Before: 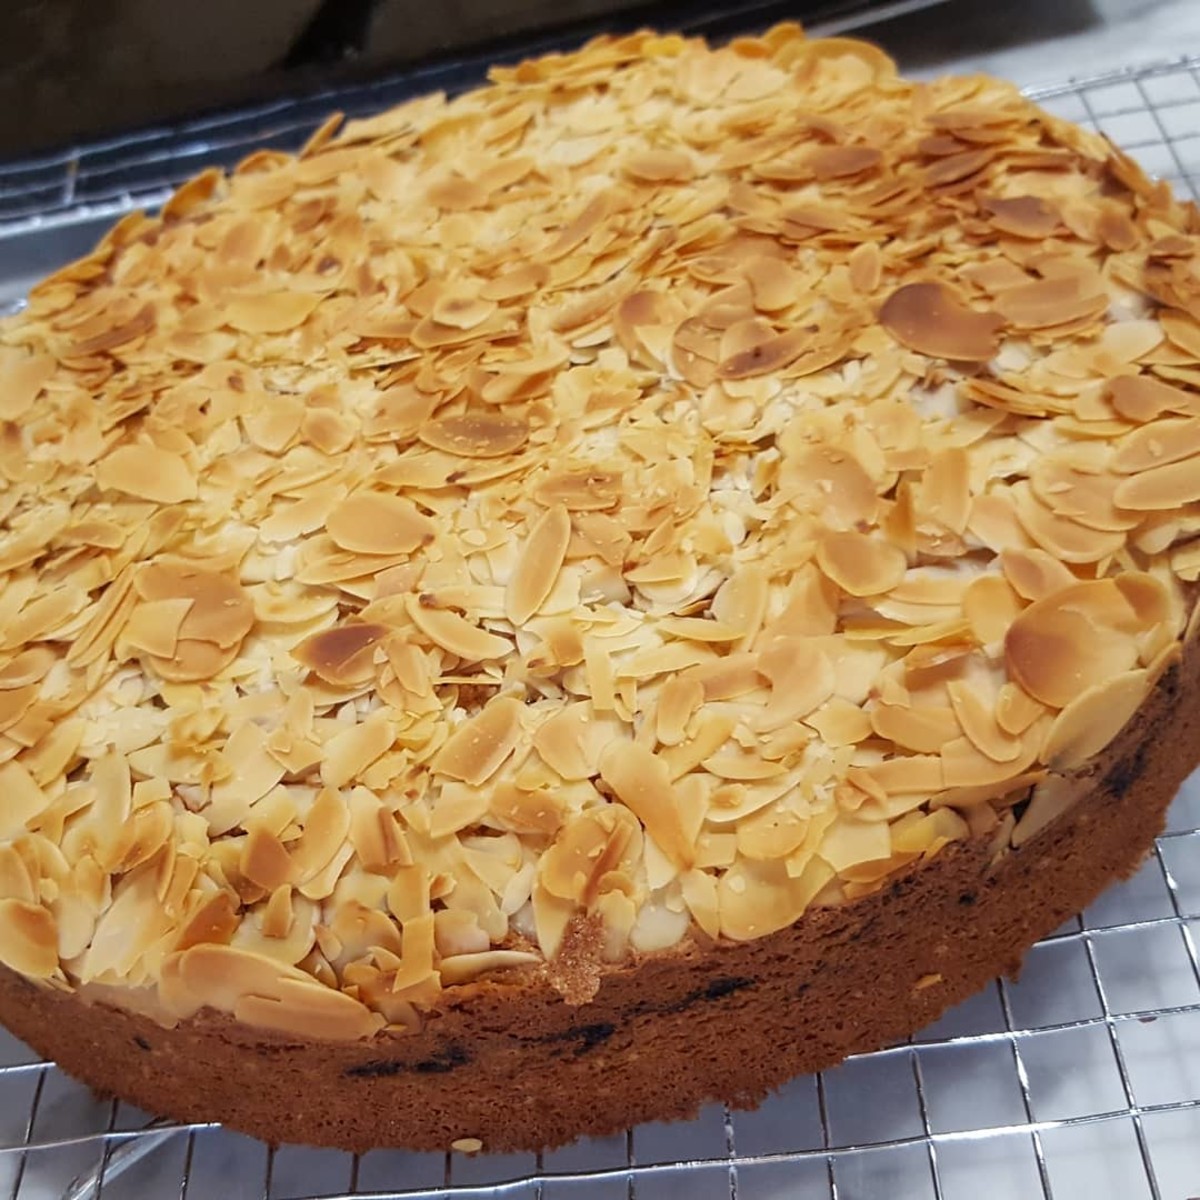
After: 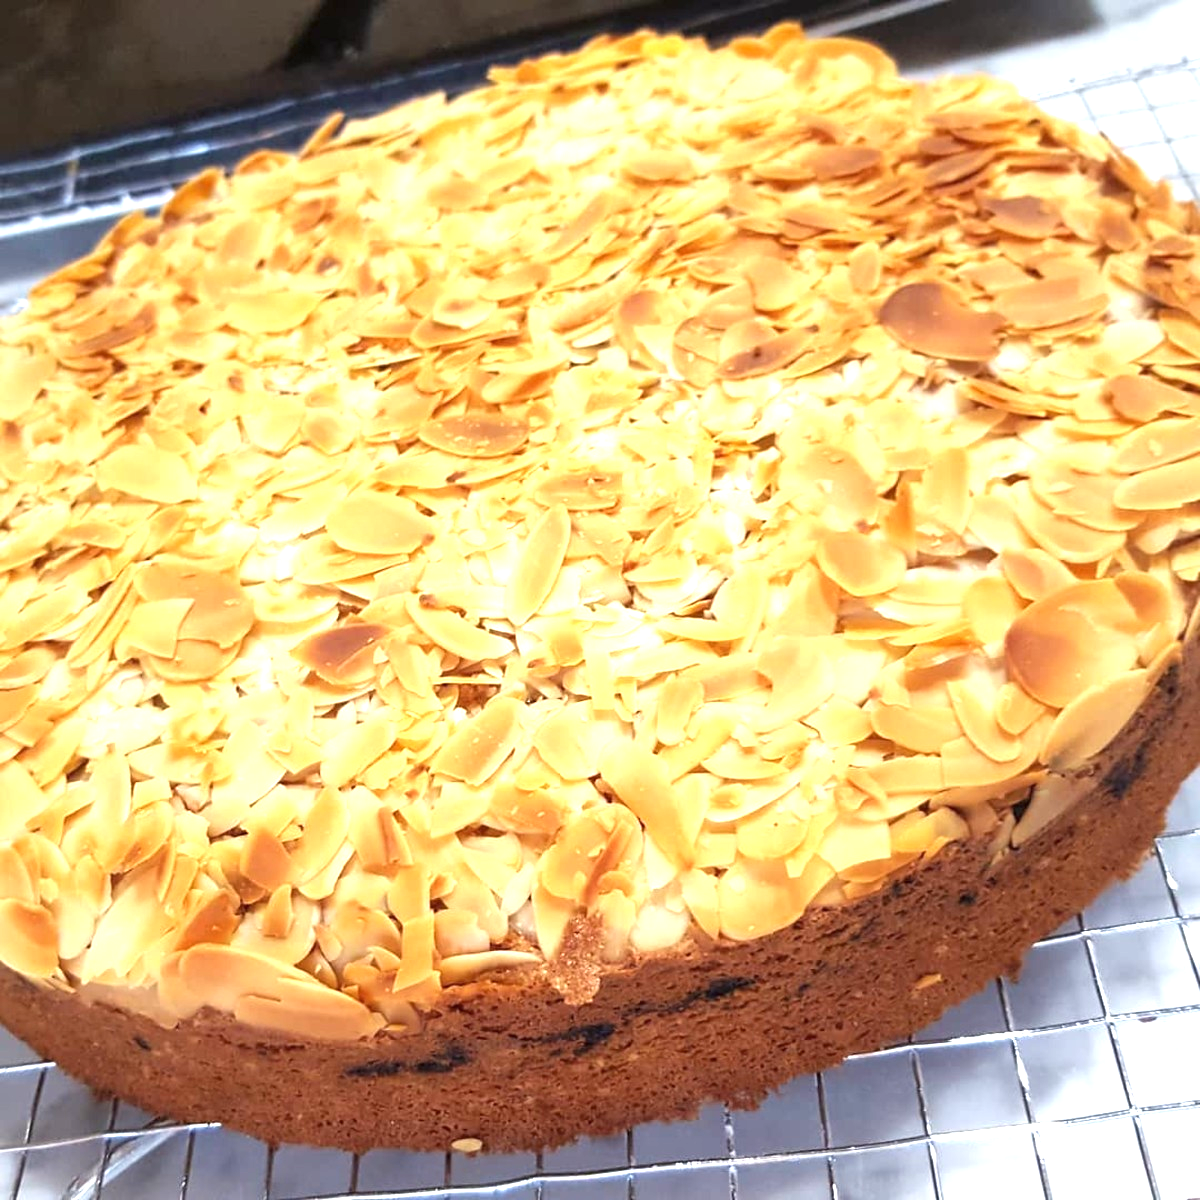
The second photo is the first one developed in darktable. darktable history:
exposure: black level correction 0, exposure 1.183 EV, compensate highlight preservation false
